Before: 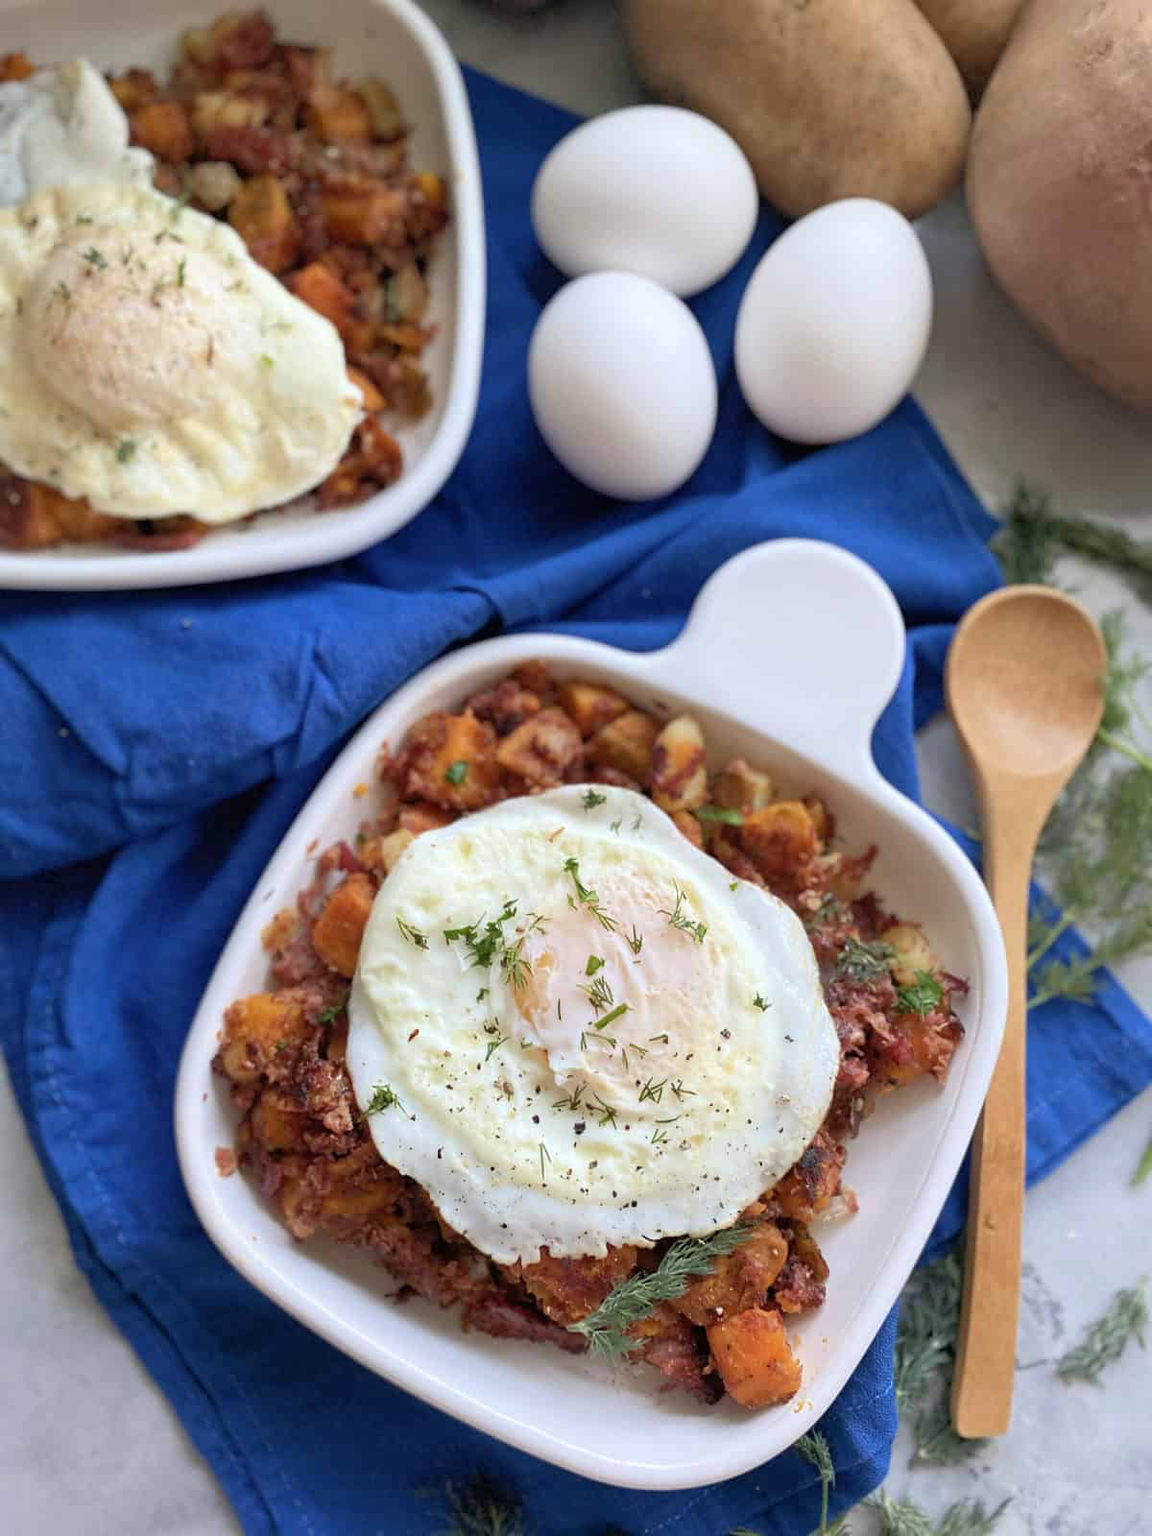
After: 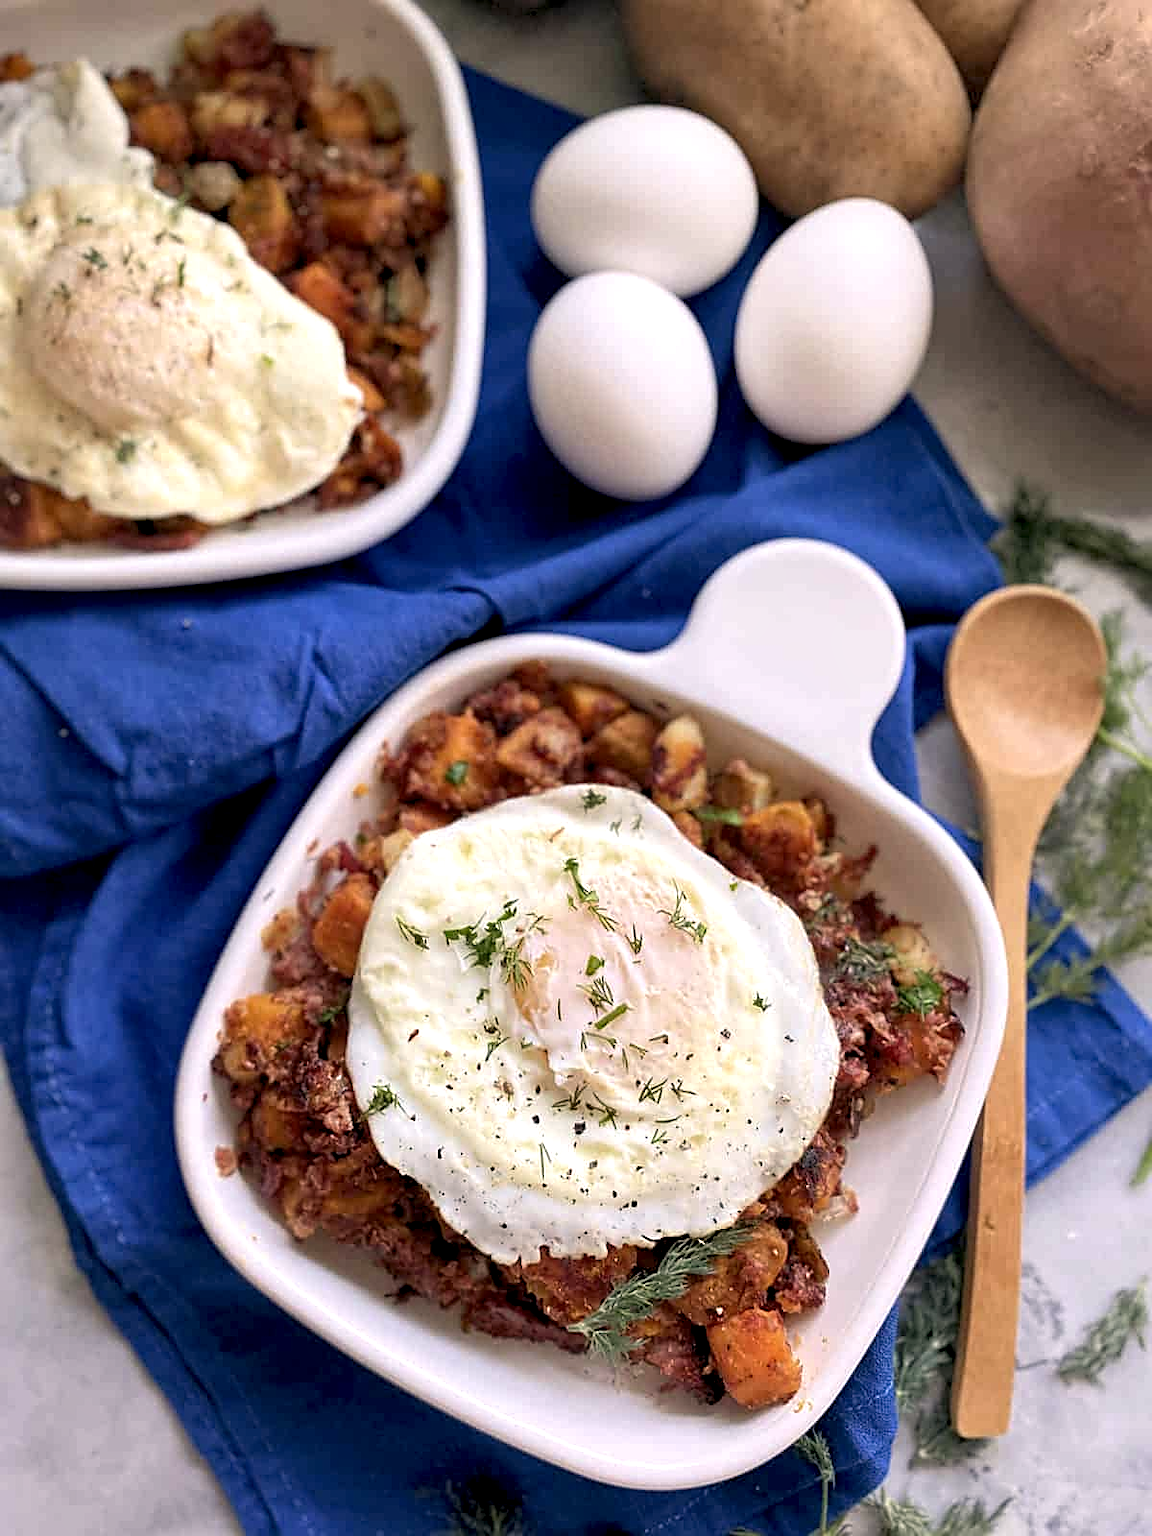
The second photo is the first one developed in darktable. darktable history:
local contrast: highlights 123%, shadows 126%, detail 140%, midtone range 0.254
exposure: compensate highlight preservation false
sharpen: on, module defaults
color correction: highlights a* 5.81, highlights b* 4.84
